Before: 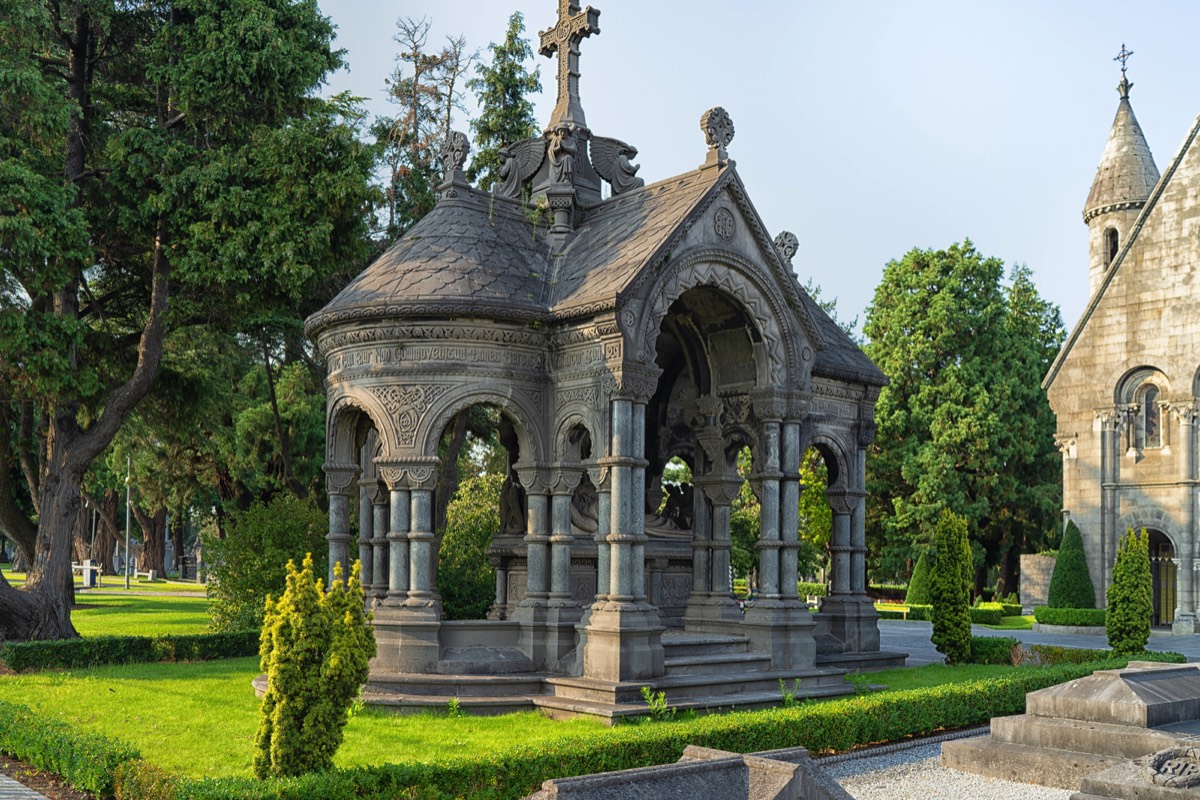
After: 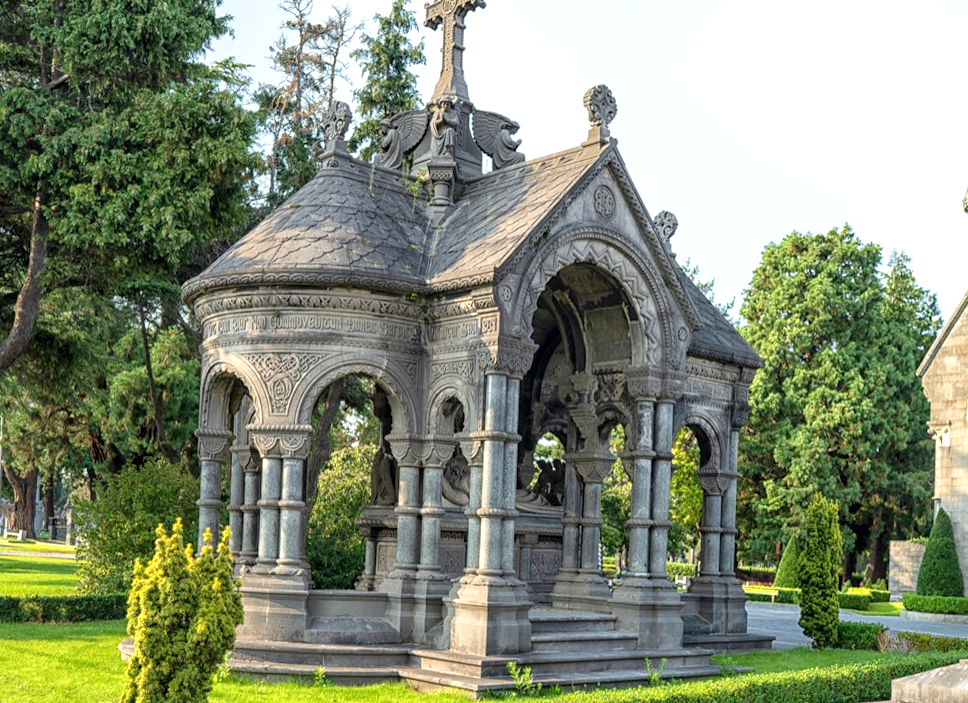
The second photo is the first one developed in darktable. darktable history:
exposure: exposure 0.4 EV, compensate highlight preservation false
rotate and perspective: rotation 1.72°, automatic cropping off
crop: left 11.225%, top 5.381%, right 9.565%, bottom 10.314%
local contrast: detail 130%
